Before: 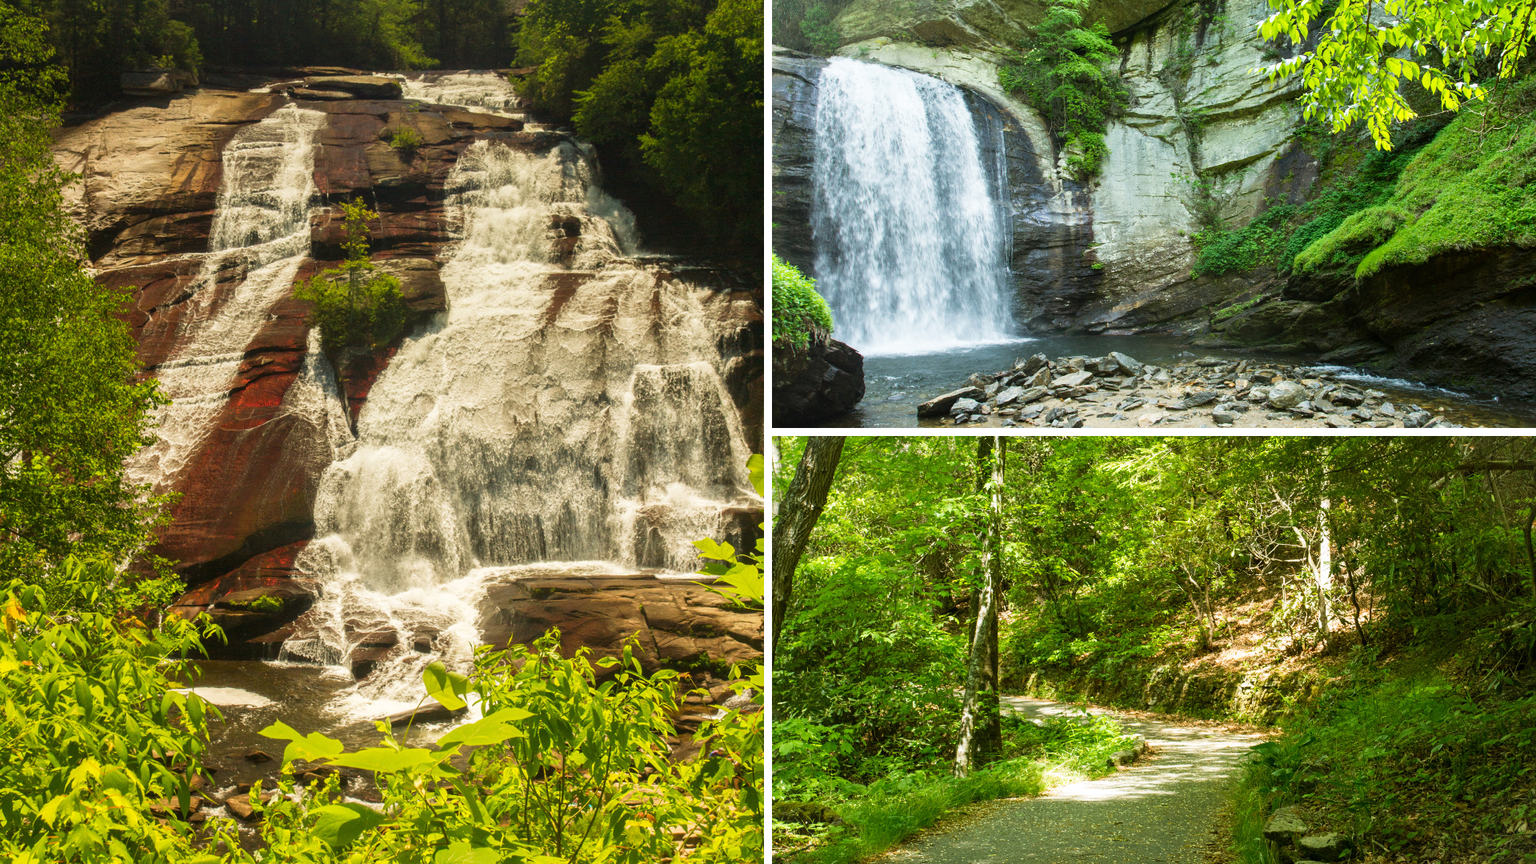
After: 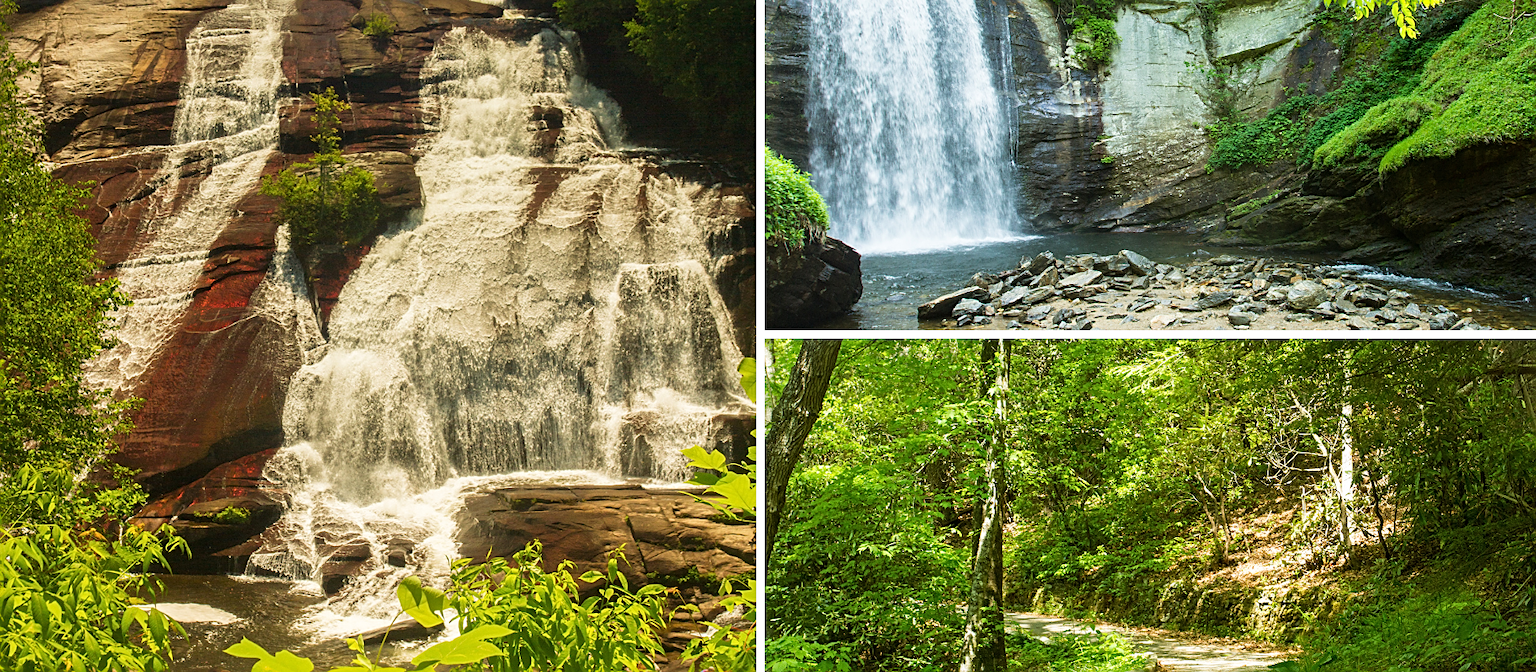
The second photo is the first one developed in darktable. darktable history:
crop and rotate: left 2.991%, top 13.302%, right 1.981%, bottom 12.636%
sharpen: on, module defaults
velvia: strength 9.25%
